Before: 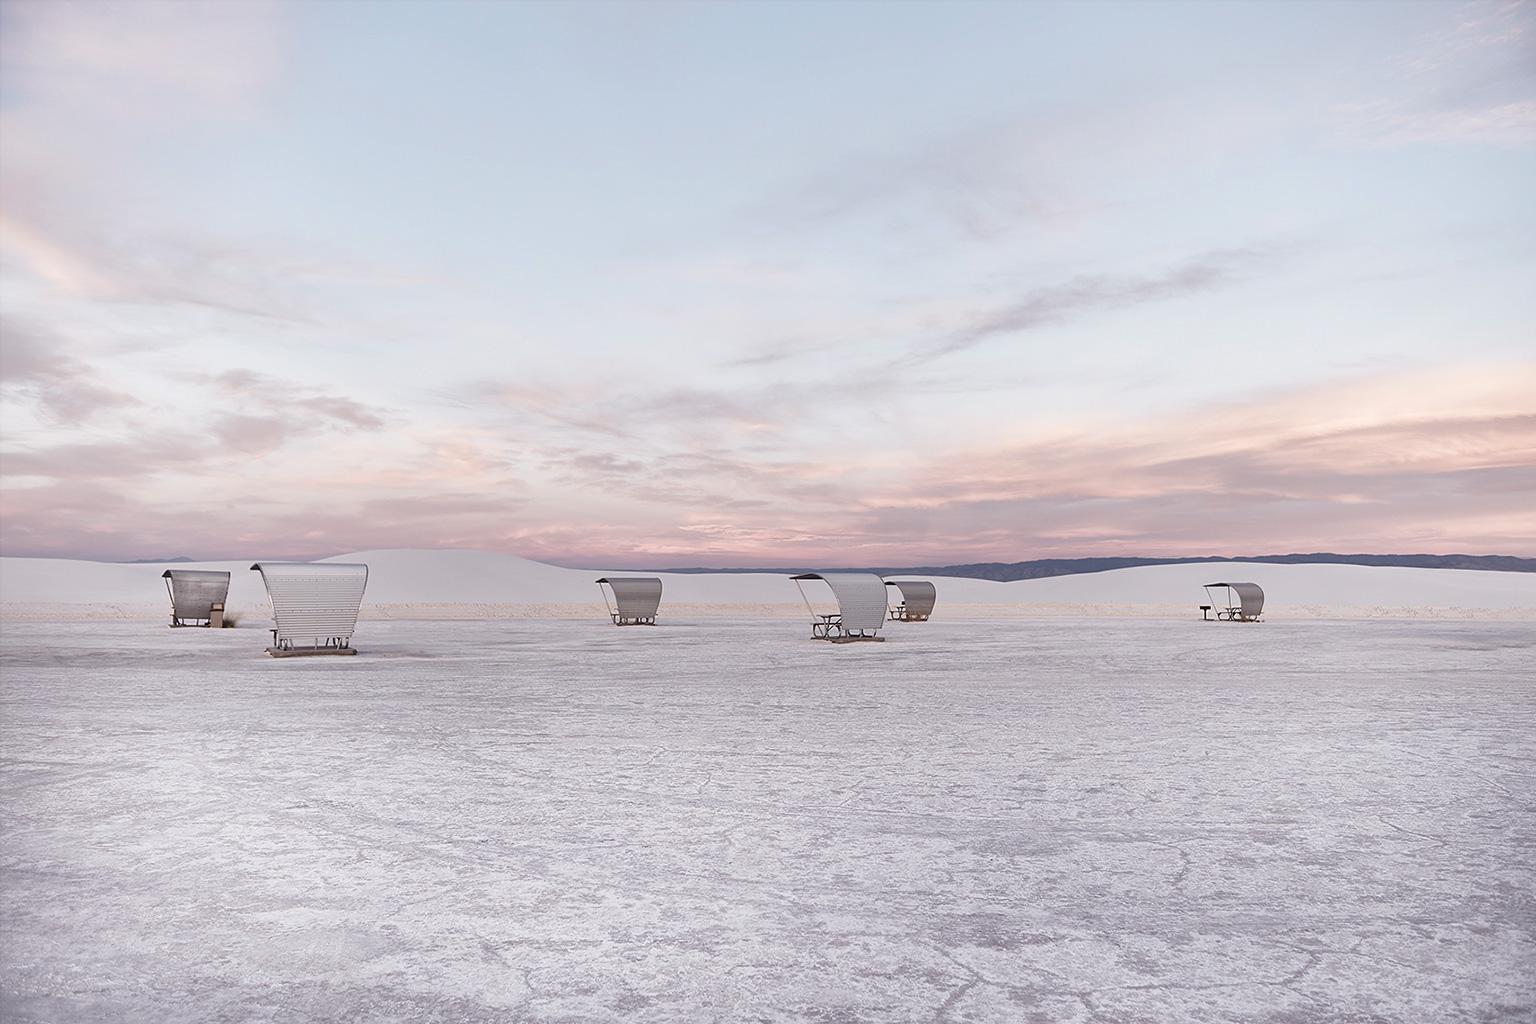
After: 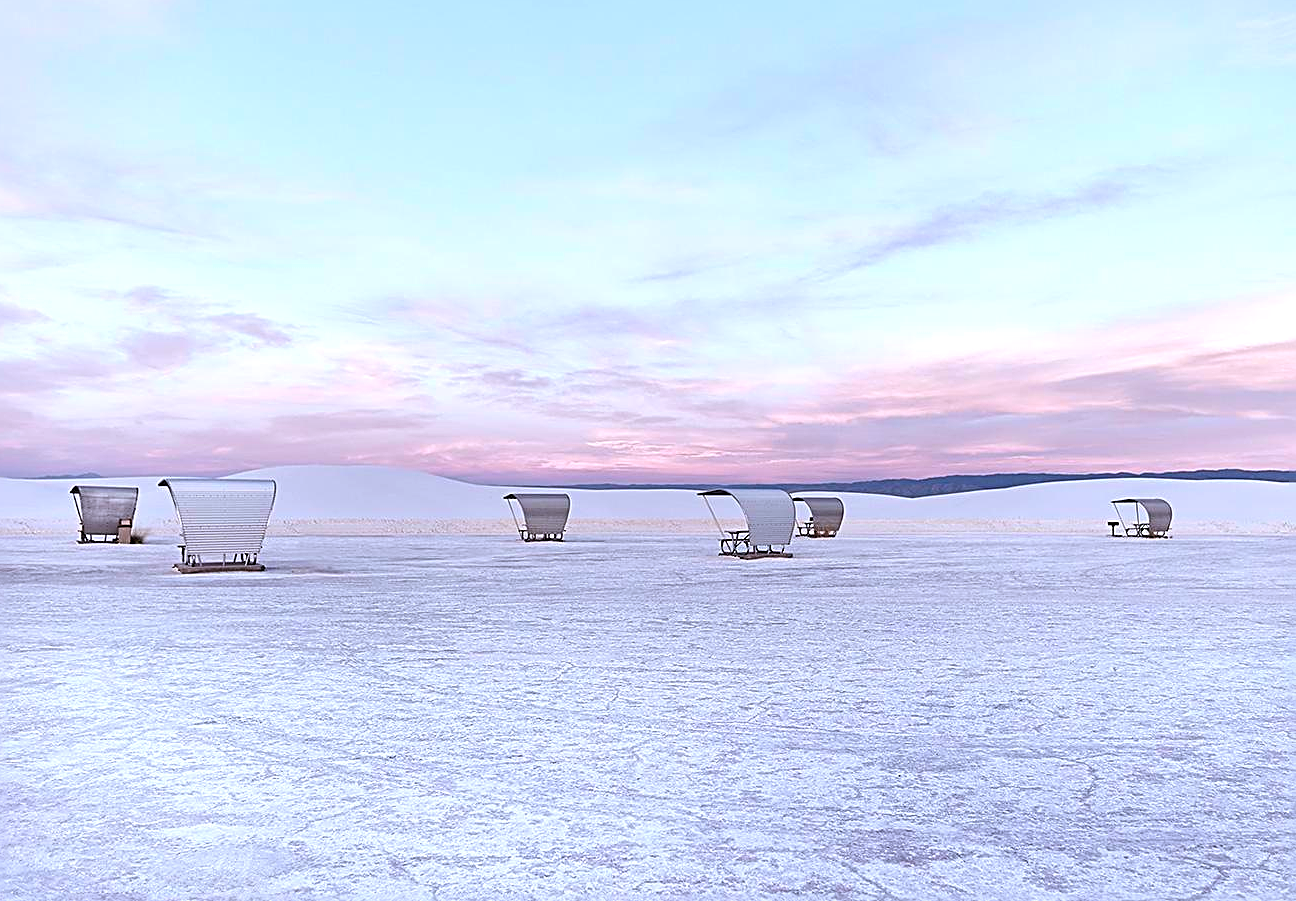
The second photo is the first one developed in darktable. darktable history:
color balance rgb: highlights gain › chroma 0.269%, highlights gain › hue 329.94°, linear chroma grading › global chroma 14.625%, perceptual saturation grading › global saturation 31.319%, global vibrance 20%
tone equalizer: -8 EV -0.429 EV, -7 EV -0.408 EV, -6 EV -0.371 EV, -5 EV -0.211 EV, -3 EV 0.199 EV, -2 EV 0.319 EV, -1 EV 0.392 EV, +0 EV 0.401 EV, edges refinement/feathering 500, mask exposure compensation -1.57 EV, preserve details no
crop: left 6.043%, top 8.247%, right 9.545%, bottom 3.734%
sharpen: radius 2.538, amount 0.635
color calibration: x 0.367, y 0.375, temperature 4365.25 K
